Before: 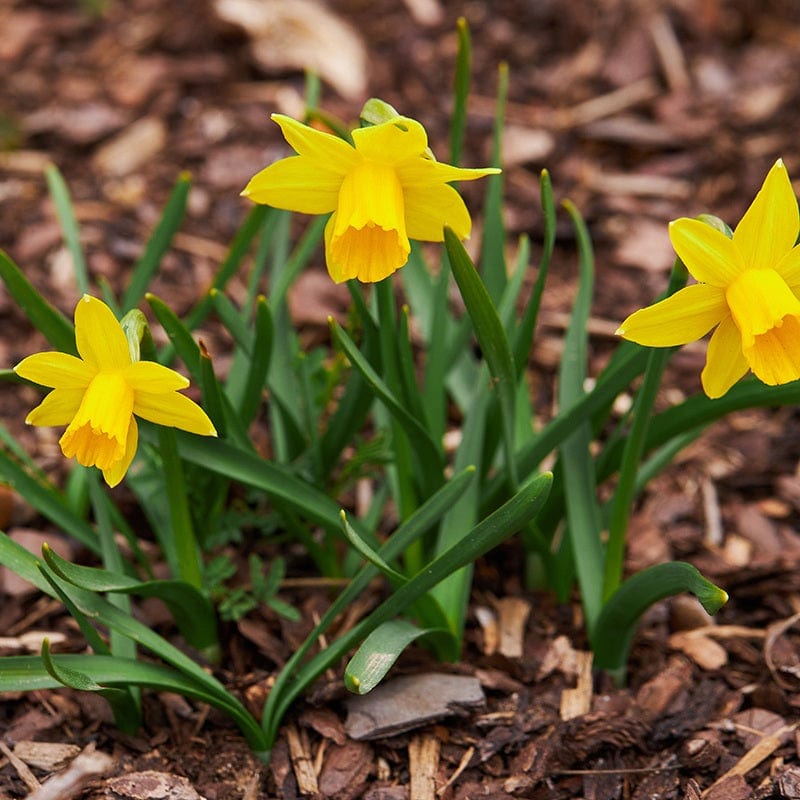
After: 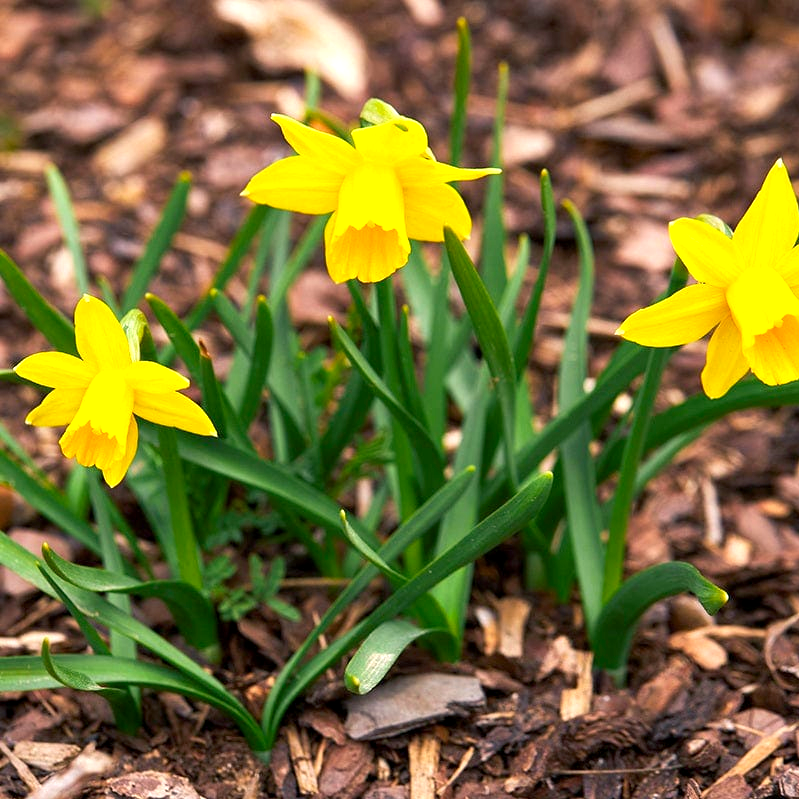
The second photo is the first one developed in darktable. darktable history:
exposure: black level correction 0.001, exposure 0.675 EV, compensate highlight preservation false
color balance rgb: shadows lift › chroma 5.465%, shadows lift › hue 240.14°, perceptual saturation grading › global saturation 0.587%, global vibrance 20%
crop: left 0.014%
